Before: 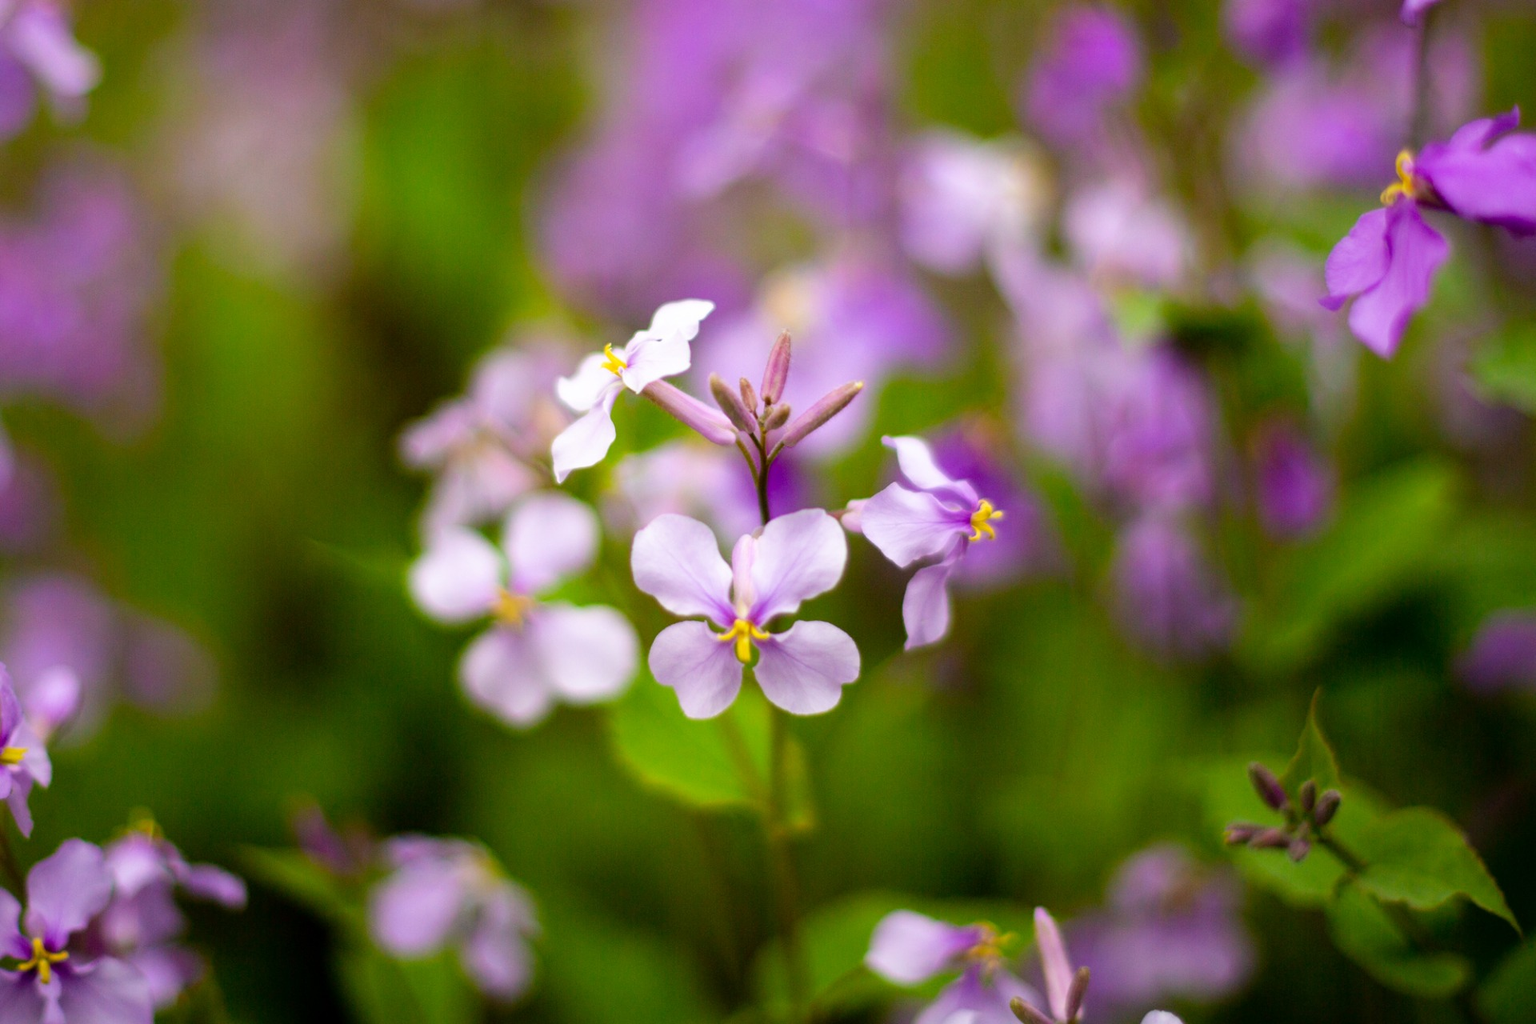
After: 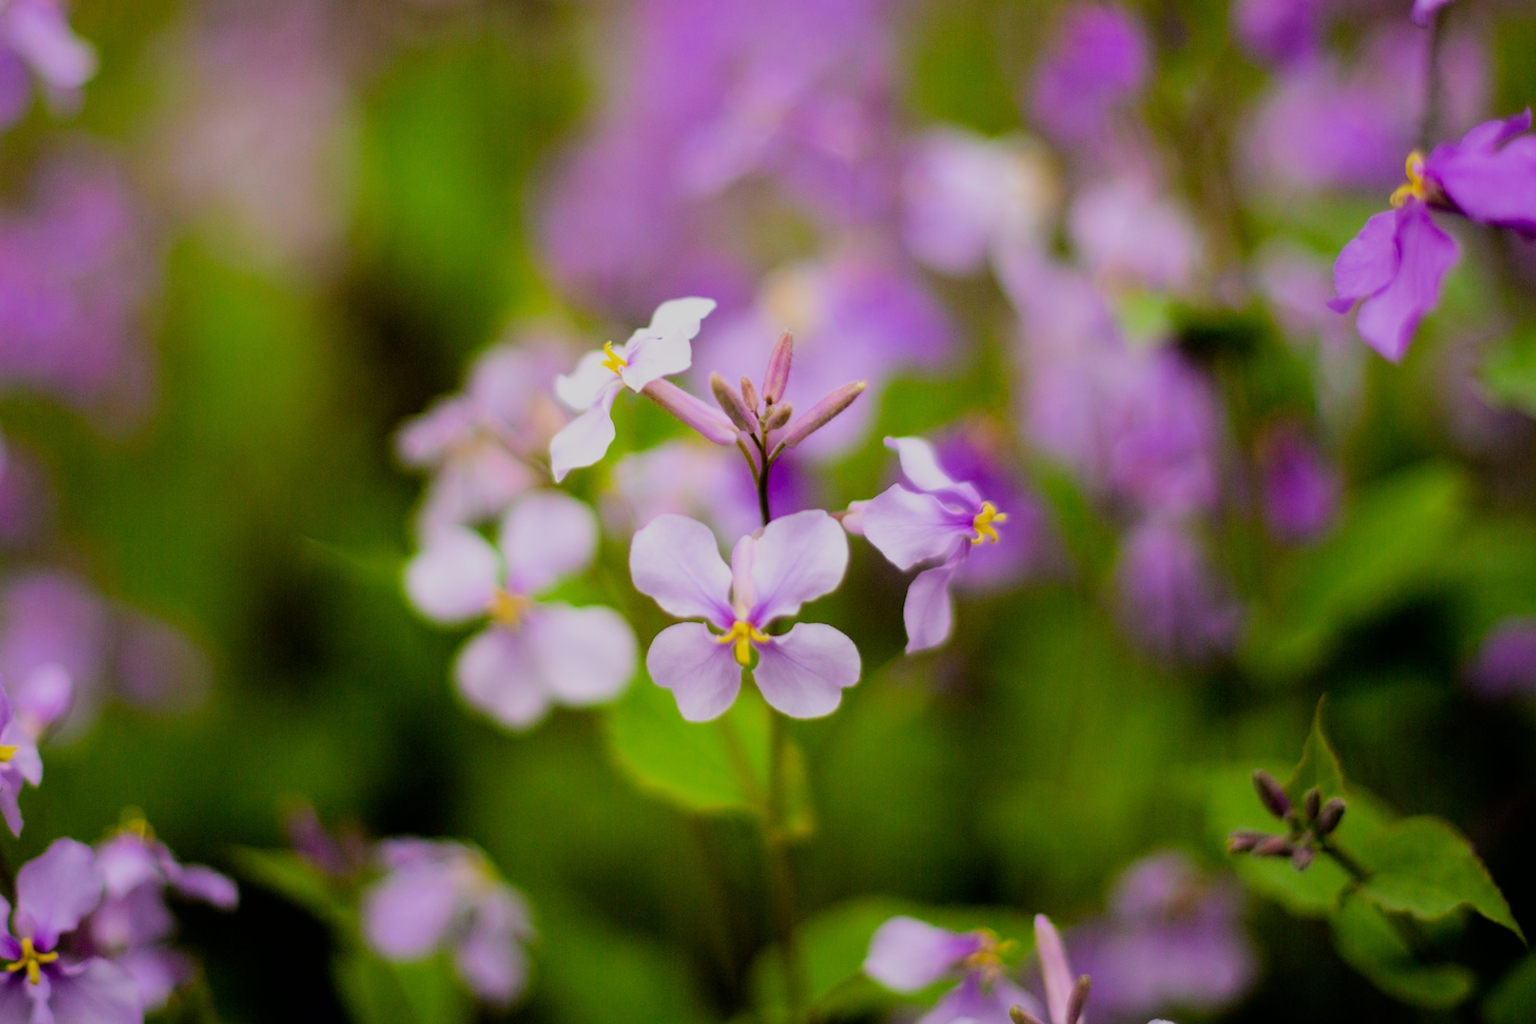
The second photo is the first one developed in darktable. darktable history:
filmic rgb: black relative exposure -7.46 EV, white relative exposure 4.88 EV, threshold 2.95 EV, hardness 3.4, color science v6 (2022), enable highlight reconstruction true
crop and rotate: angle -0.411°
